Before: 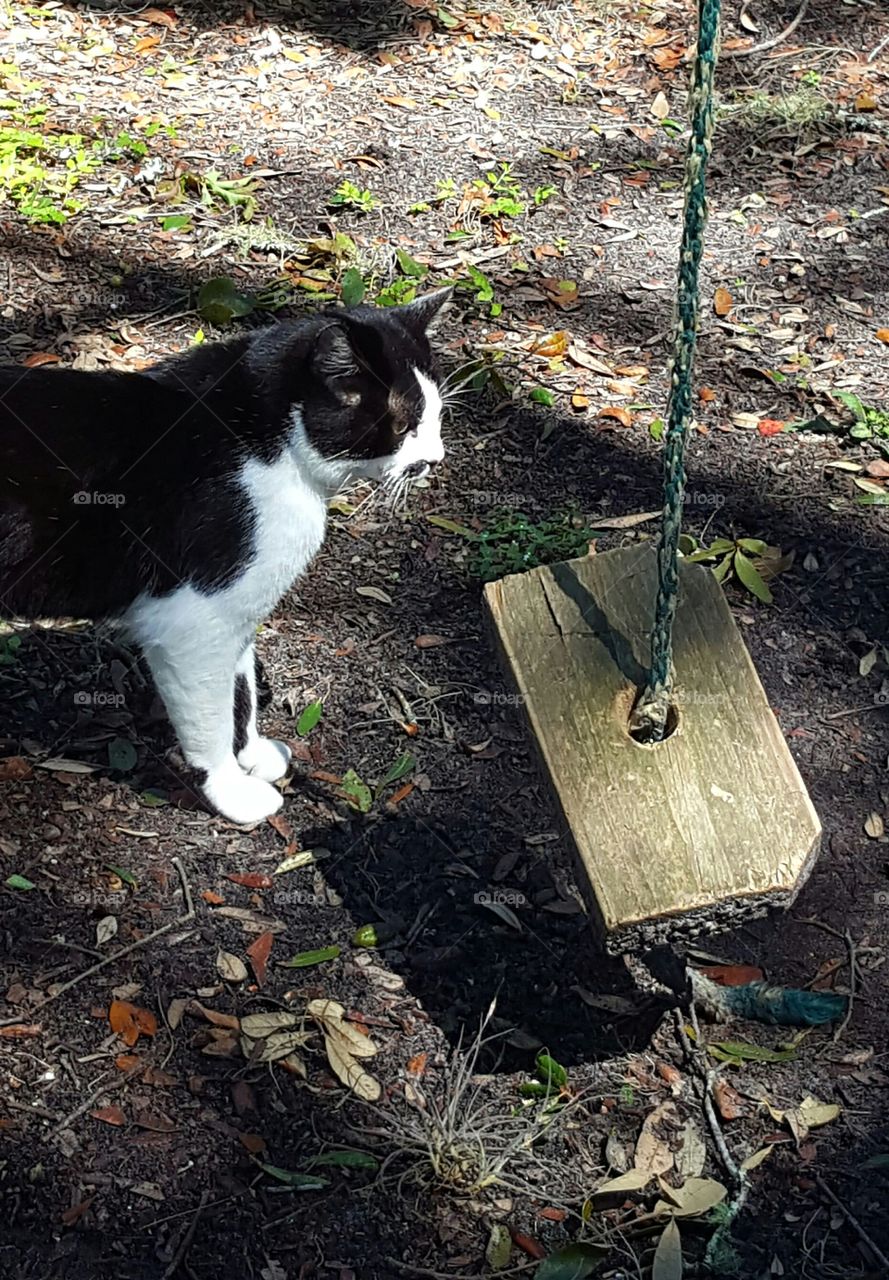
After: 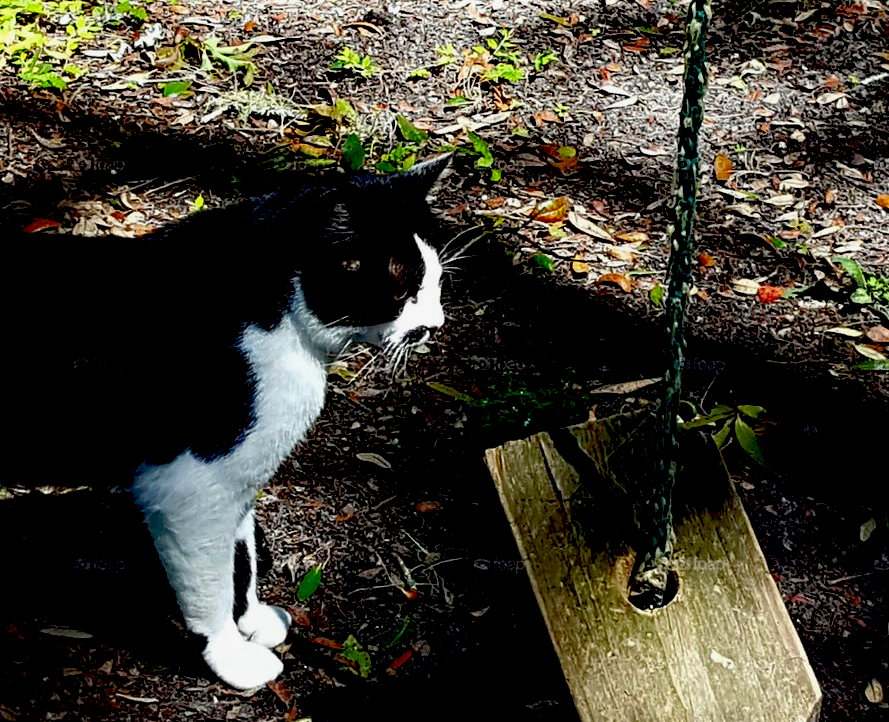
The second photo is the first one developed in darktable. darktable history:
crop and rotate: top 10.52%, bottom 33.031%
exposure: black level correction 0.099, exposure -0.086 EV, compensate highlight preservation false
shadows and highlights: shadows -20.94, highlights 98.69, soften with gaussian
